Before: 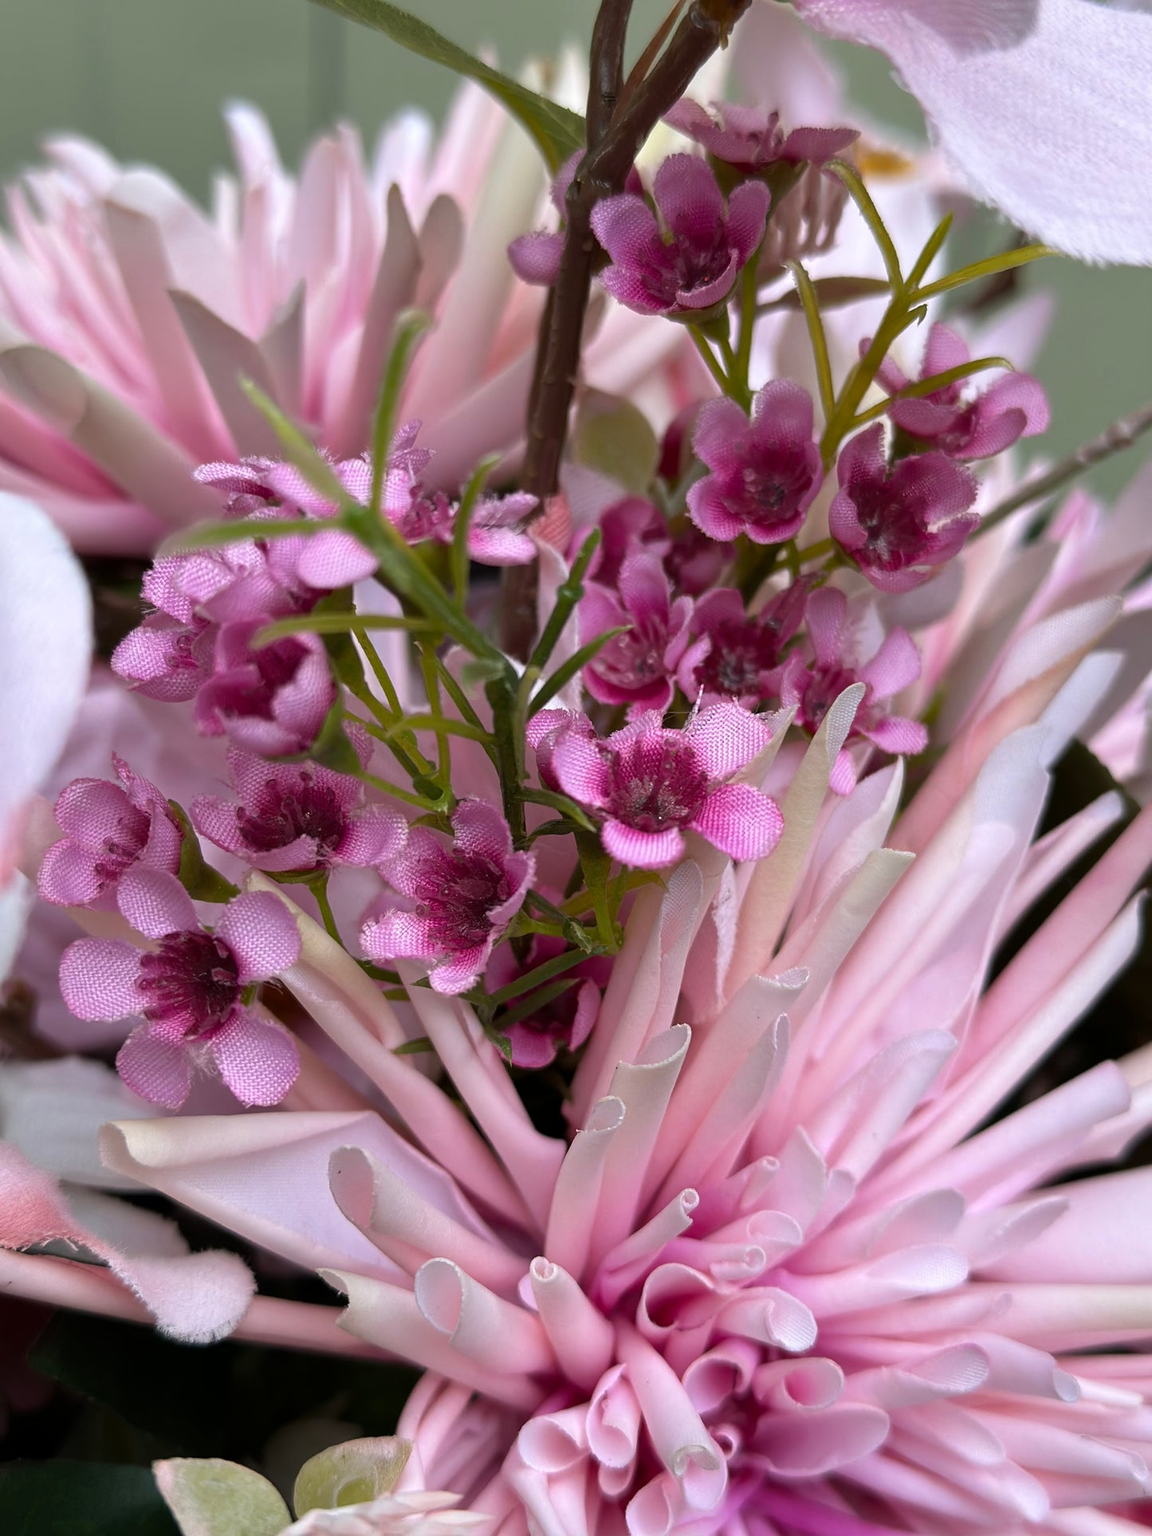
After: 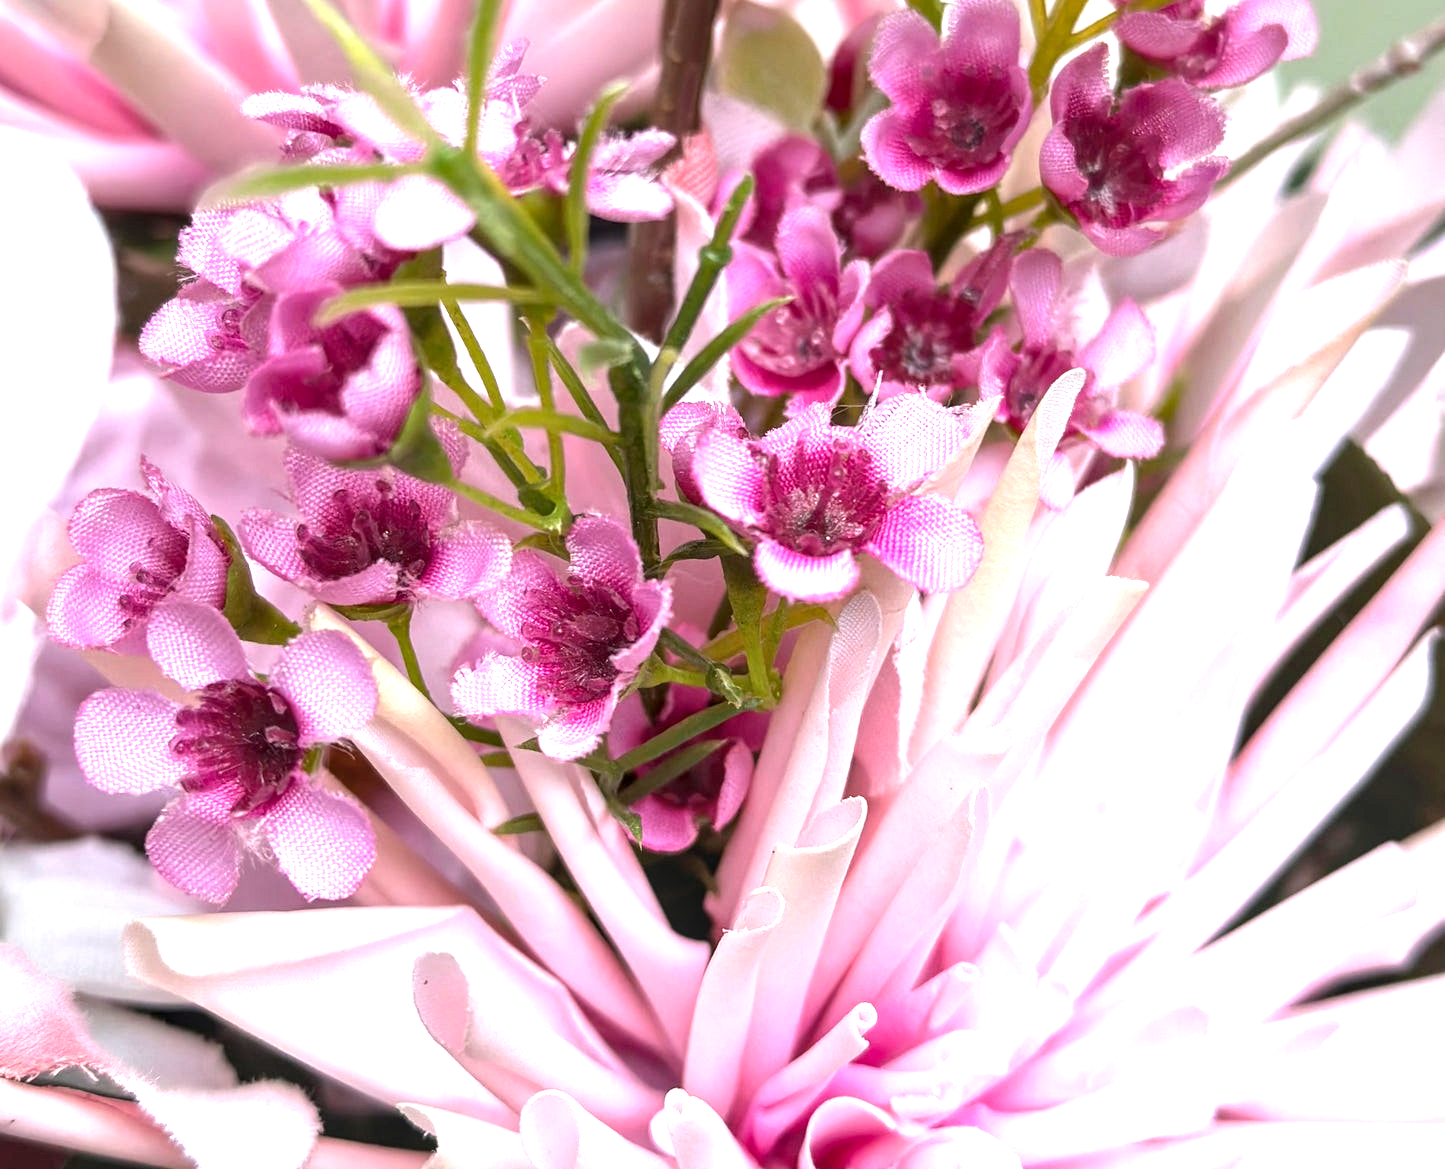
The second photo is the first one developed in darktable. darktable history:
crop and rotate: top 25.357%, bottom 13.942%
exposure: black level correction 0, exposure 1.45 EV, compensate exposure bias true, compensate highlight preservation false
local contrast: on, module defaults
